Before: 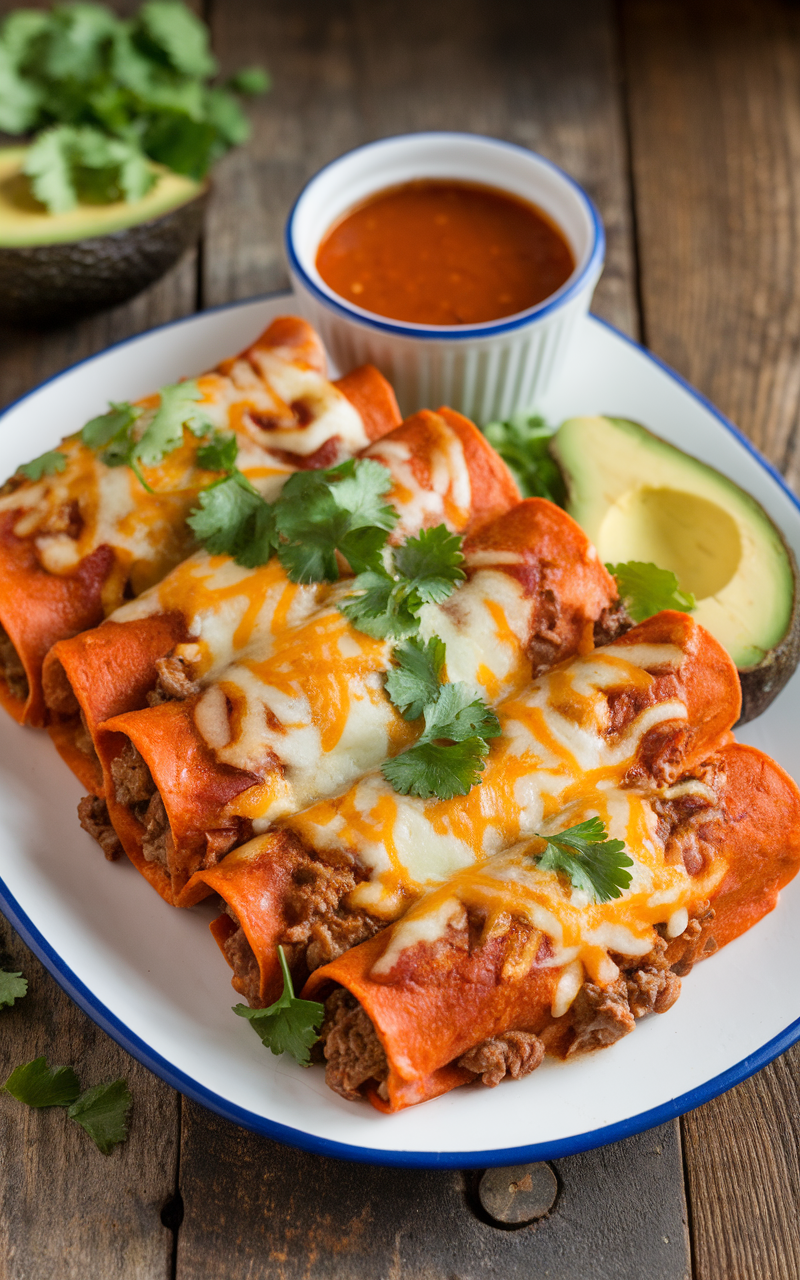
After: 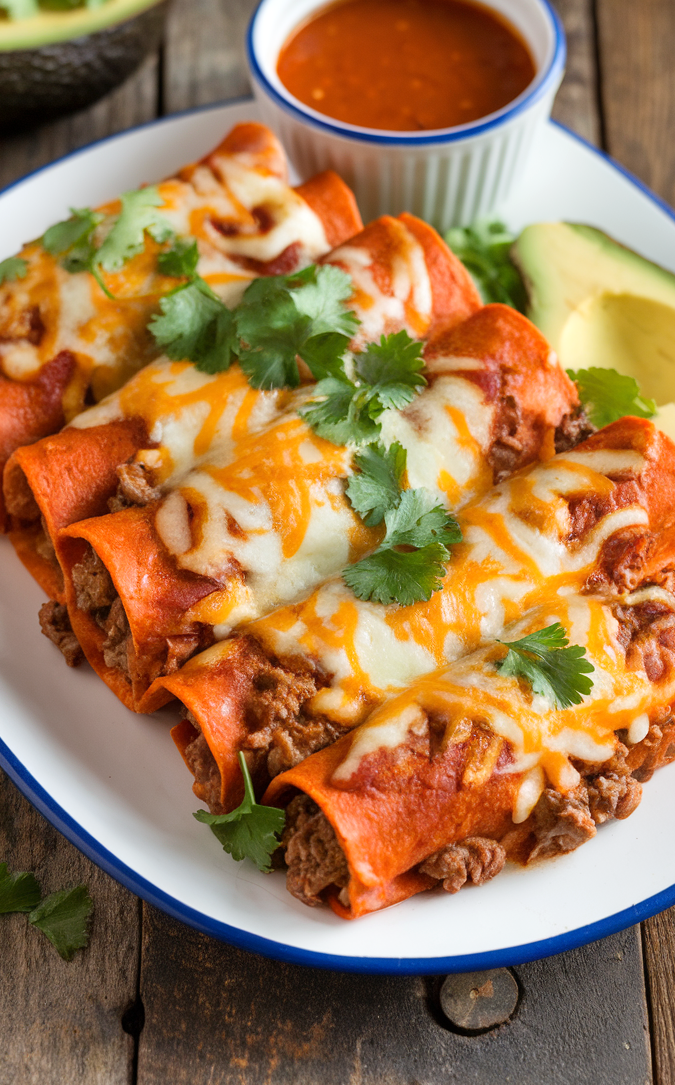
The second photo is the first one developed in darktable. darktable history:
exposure: exposure 0.131 EV, compensate exposure bias true, compensate highlight preservation false
crop and rotate: left 4.937%, top 15.178%, right 10.684%
